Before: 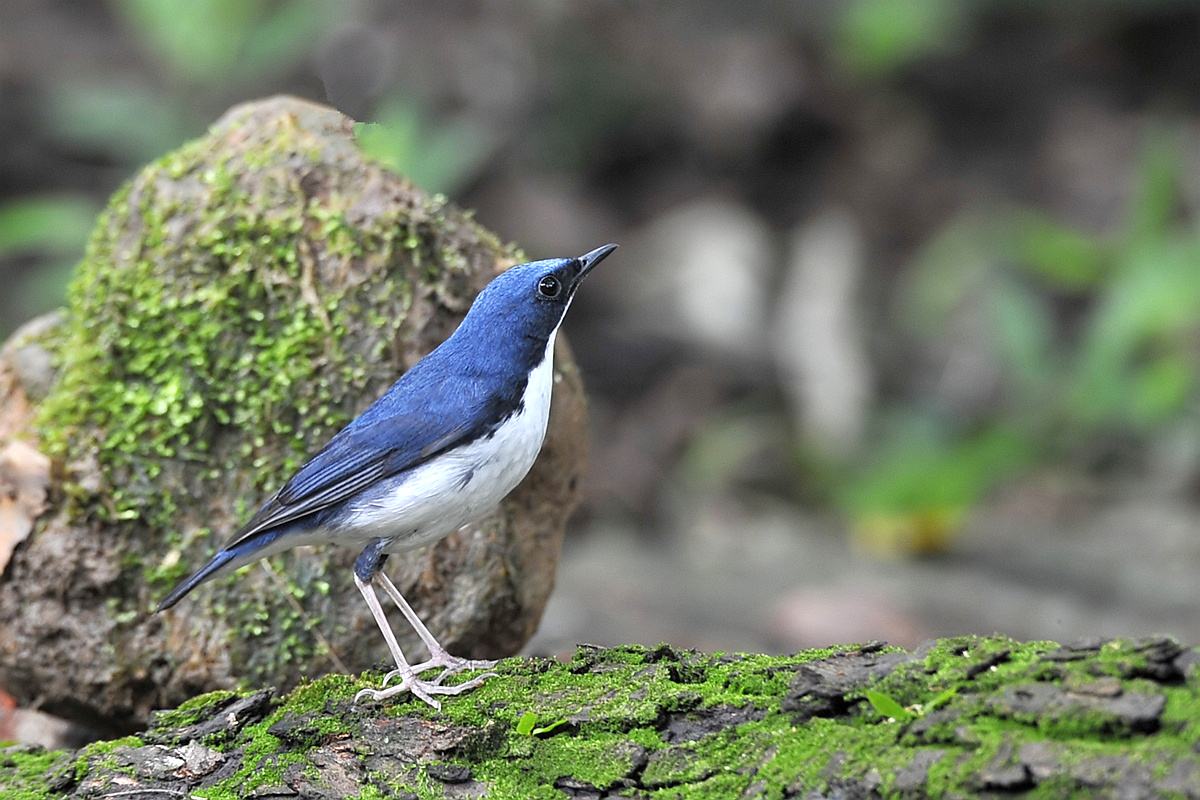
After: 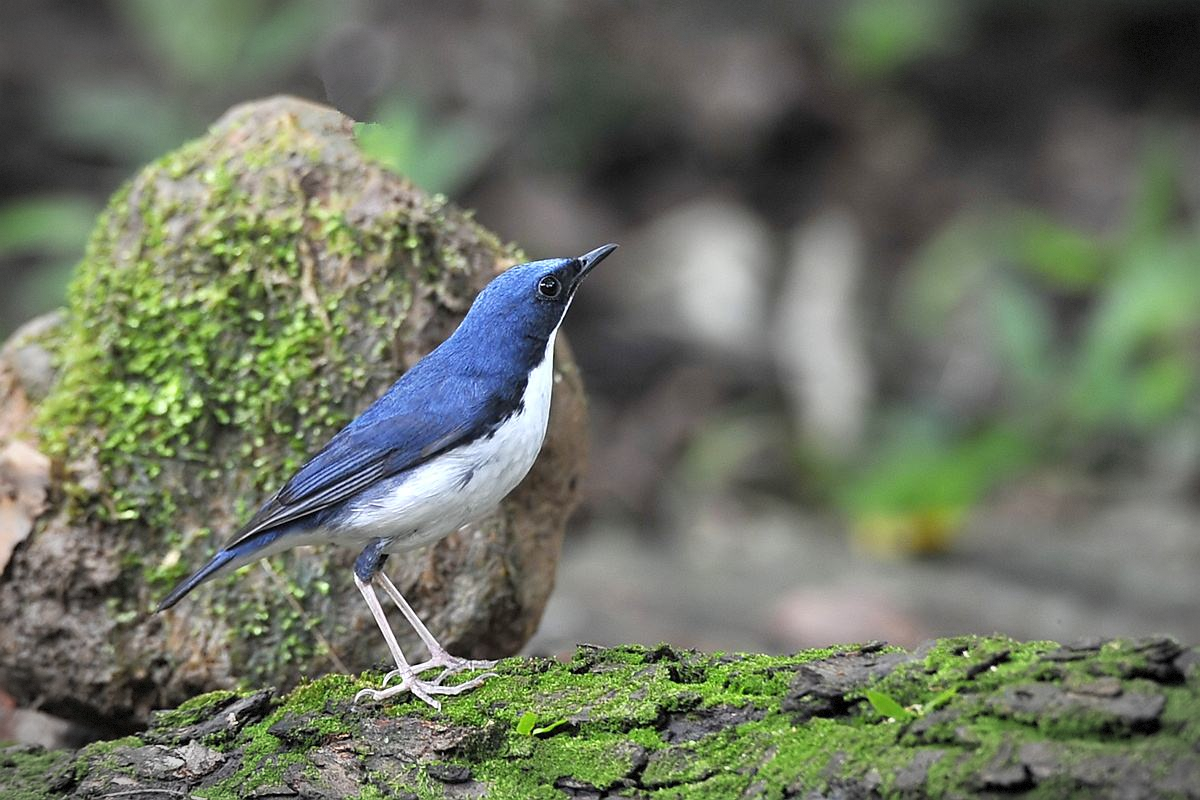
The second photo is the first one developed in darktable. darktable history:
exposure: exposure -0.003 EV, compensate highlight preservation false
vignetting: fall-off start 80.78%, fall-off radius 61.65%, automatic ratio true, width/height ratio 1.41, dithering 8-bit output
